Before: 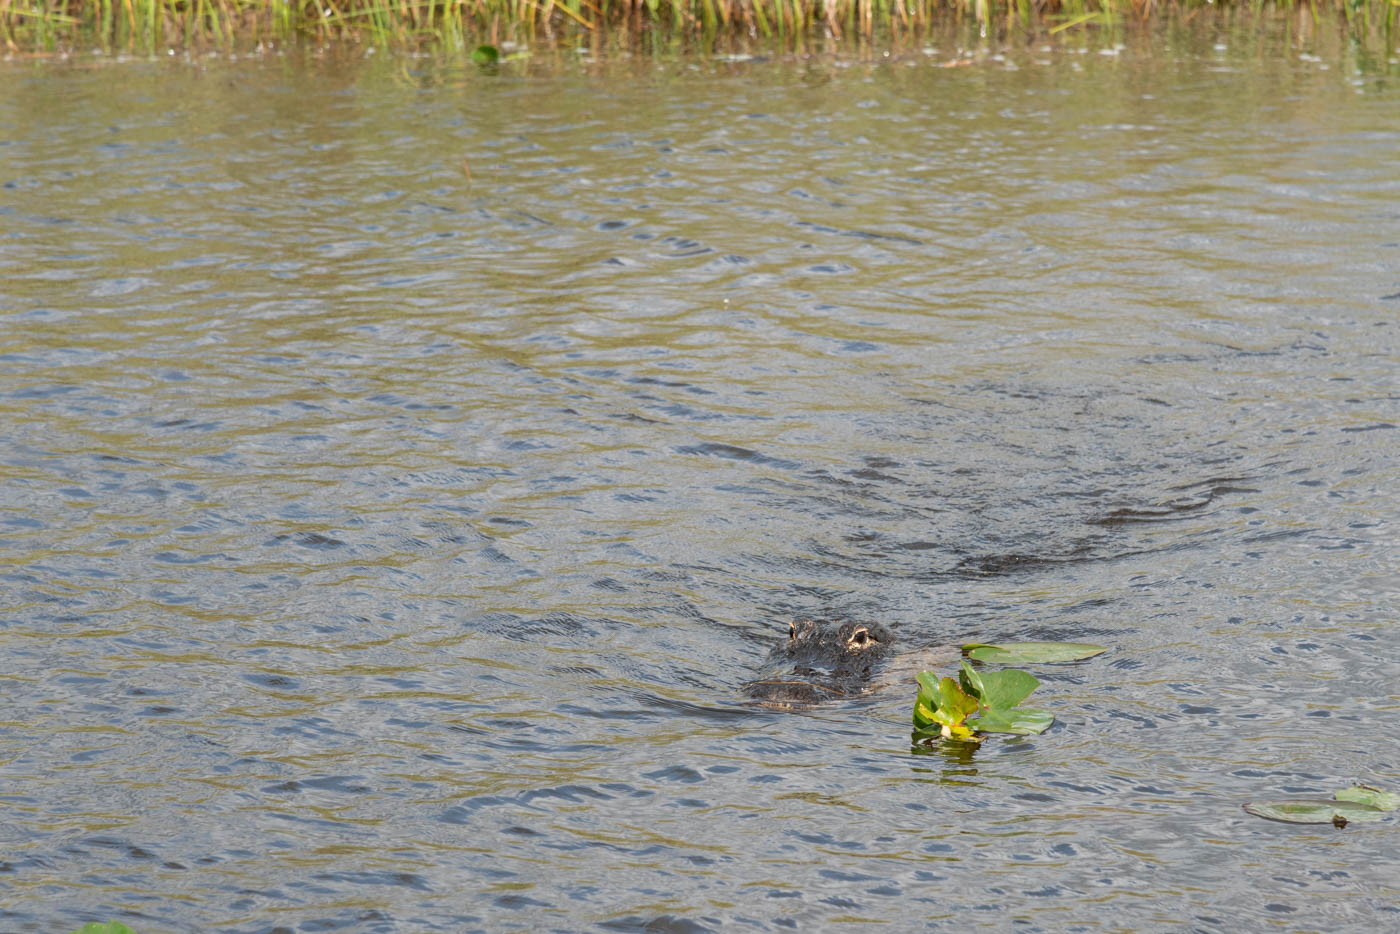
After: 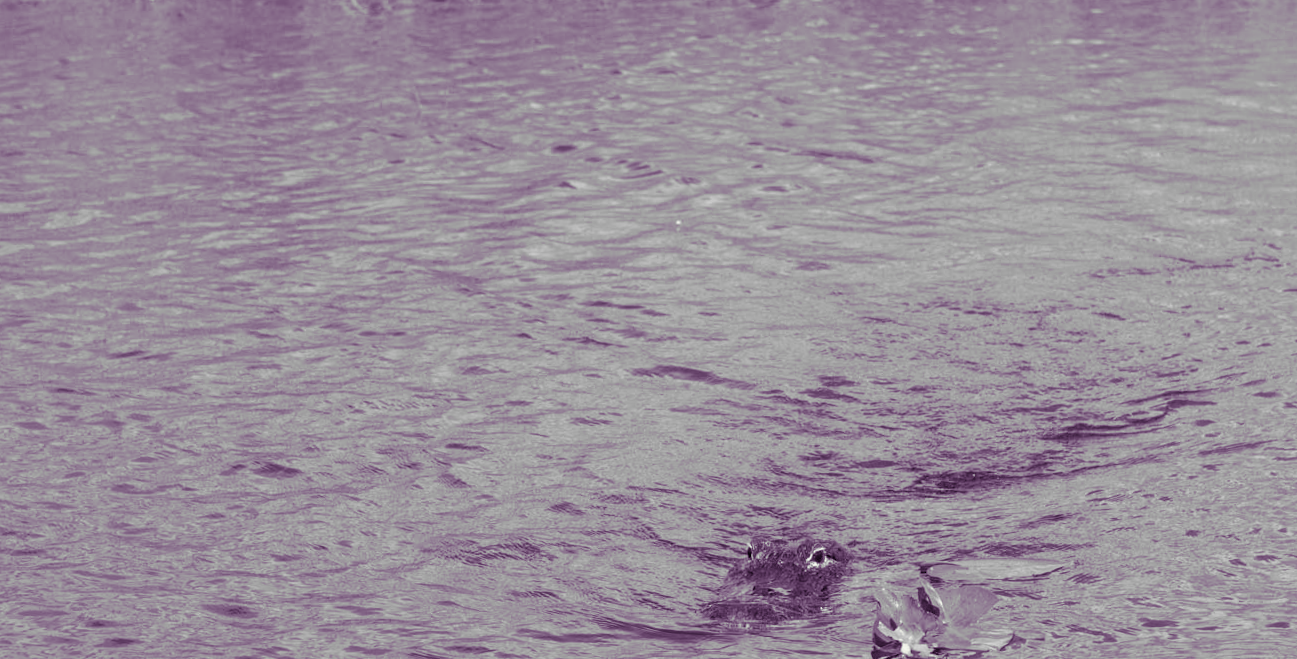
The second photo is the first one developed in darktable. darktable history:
crop: left 2.737%, top 7.287%, right 3.421%, bottom 20.179%
monochrome: on, module defaults
rotate and perspective: rotation -1°, crop left 0.011, crop right 0.989, crop top 0.025, crop bottom 0.975
split-toning: shadows › hue 277.2°, shadows › saturation 0.74
